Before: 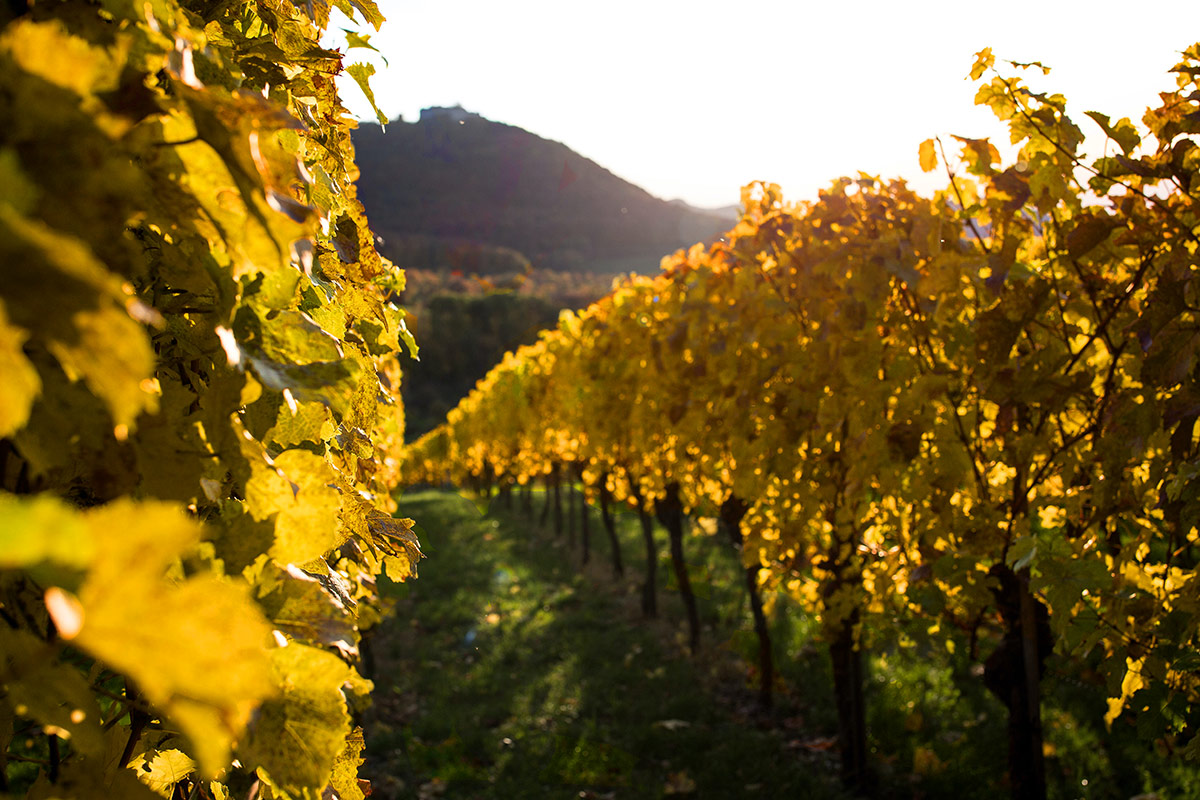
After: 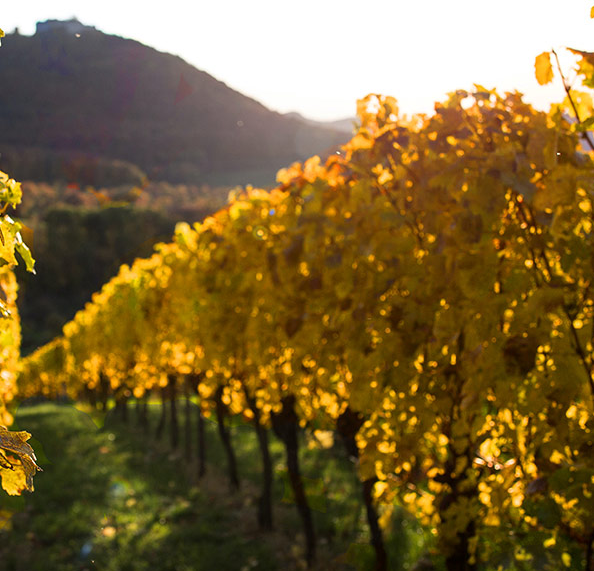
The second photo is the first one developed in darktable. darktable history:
crop: left 32.041%, top 10.993%, right 18.411%, bottom 17.574%
